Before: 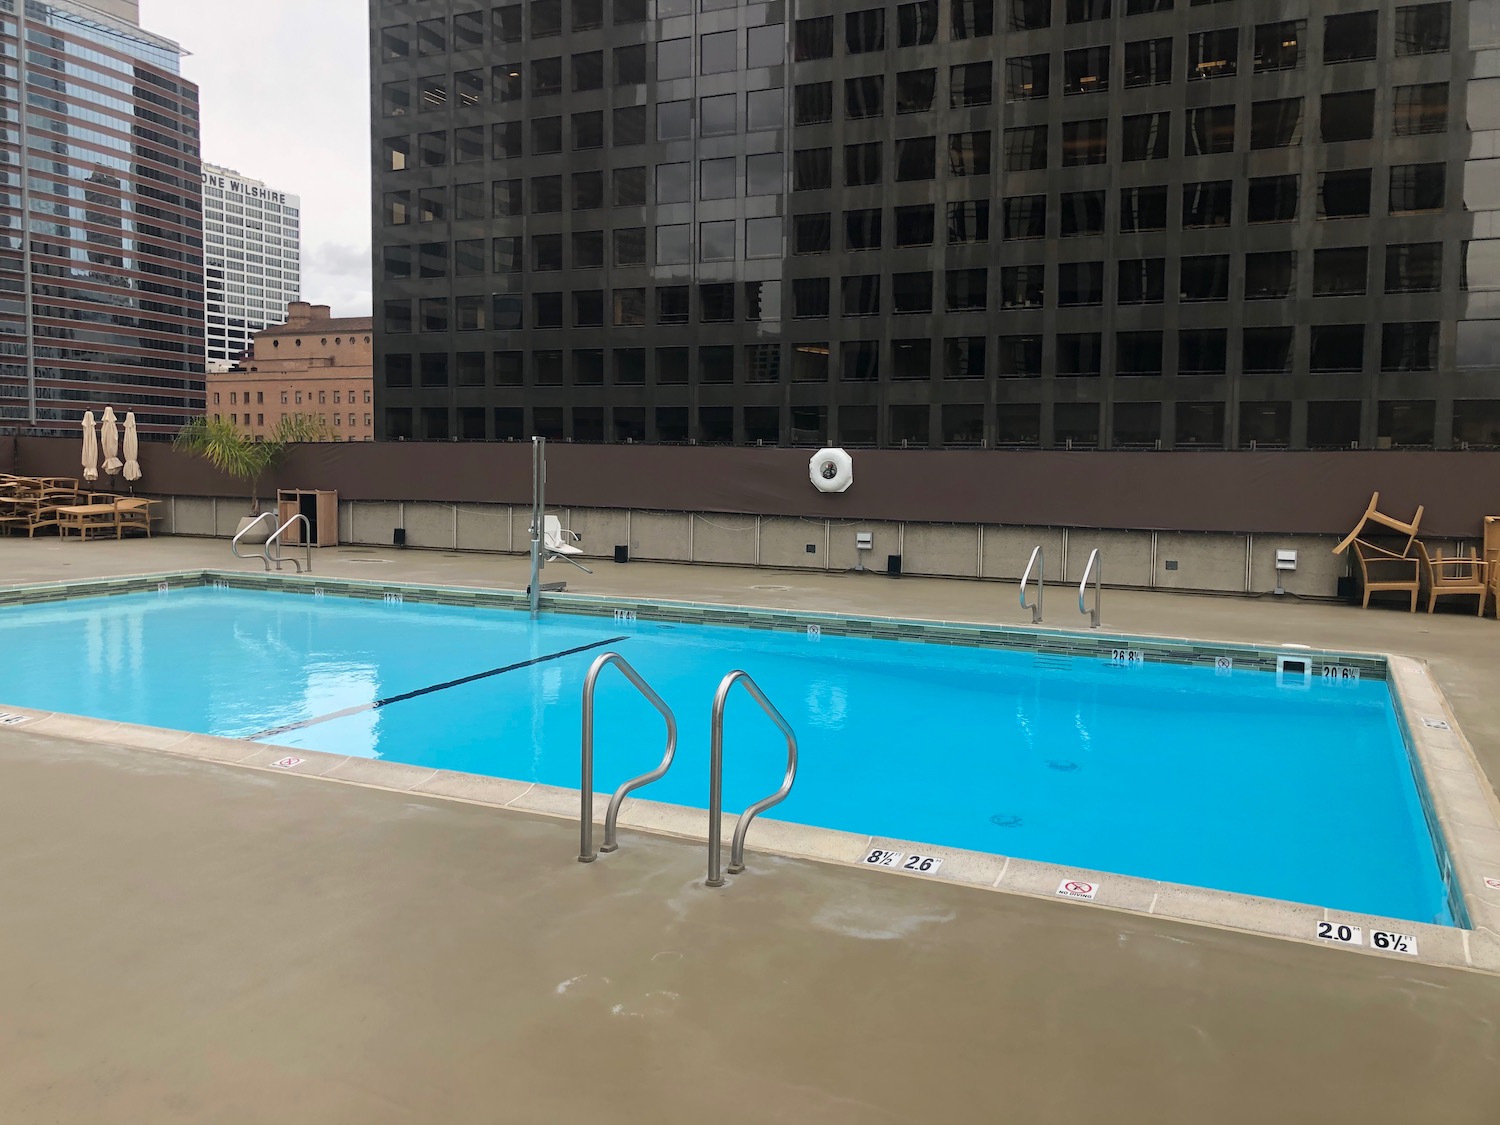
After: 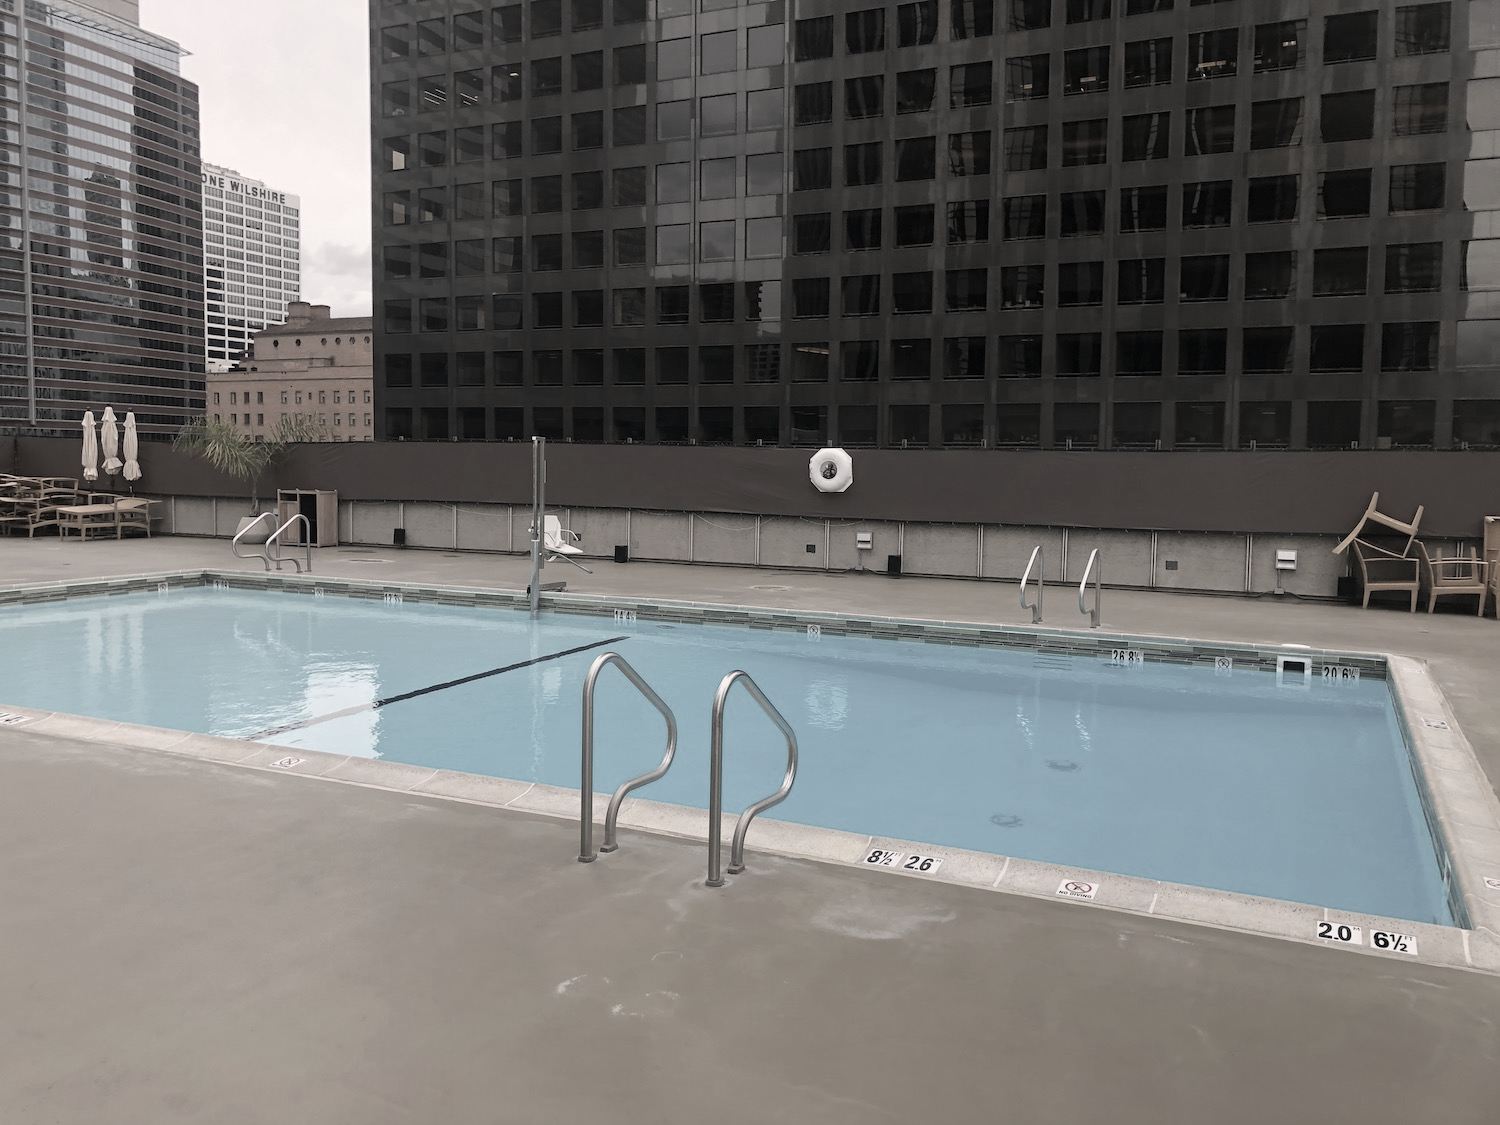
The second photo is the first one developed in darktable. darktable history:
color zones: curves: ch1 [(0, 0.153) (0.143, 0.15) (0.286, 0.151) (0.429, 0.152) (0.571, 0.152) (0.714, 0.151) (0.857, 0.151) (1, 0.153)]
color correction: highlights a* 7.2, highlights b* 4.12
